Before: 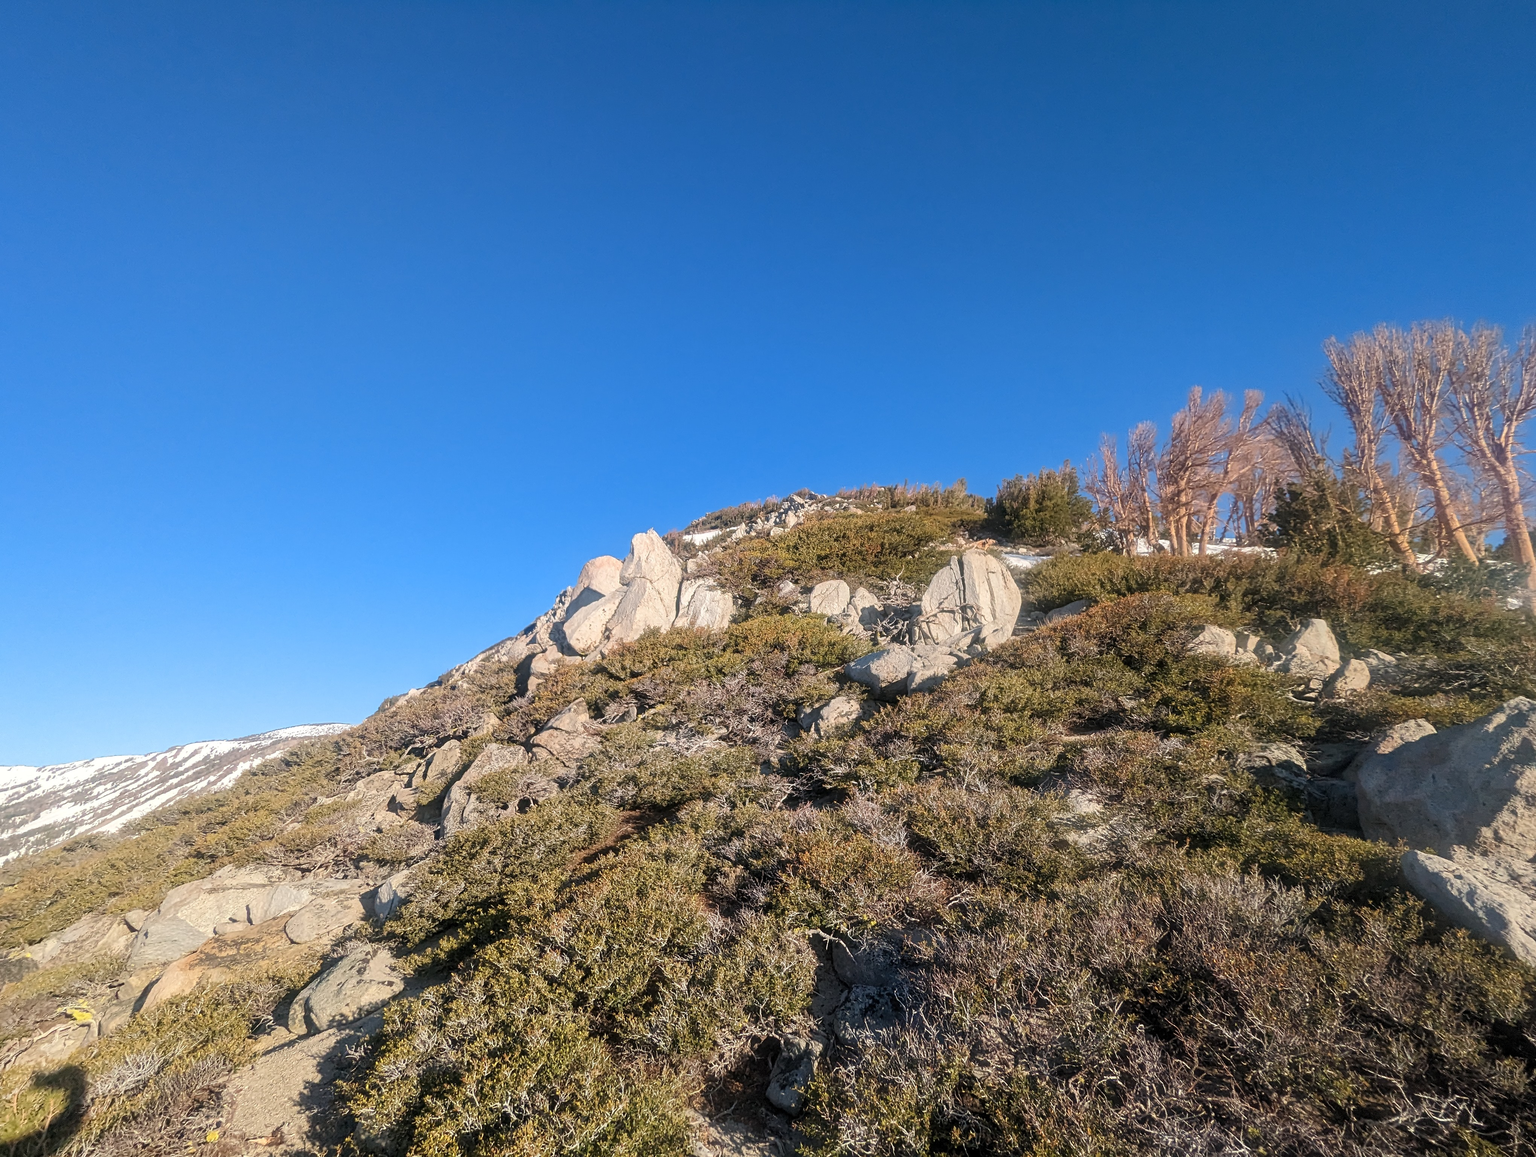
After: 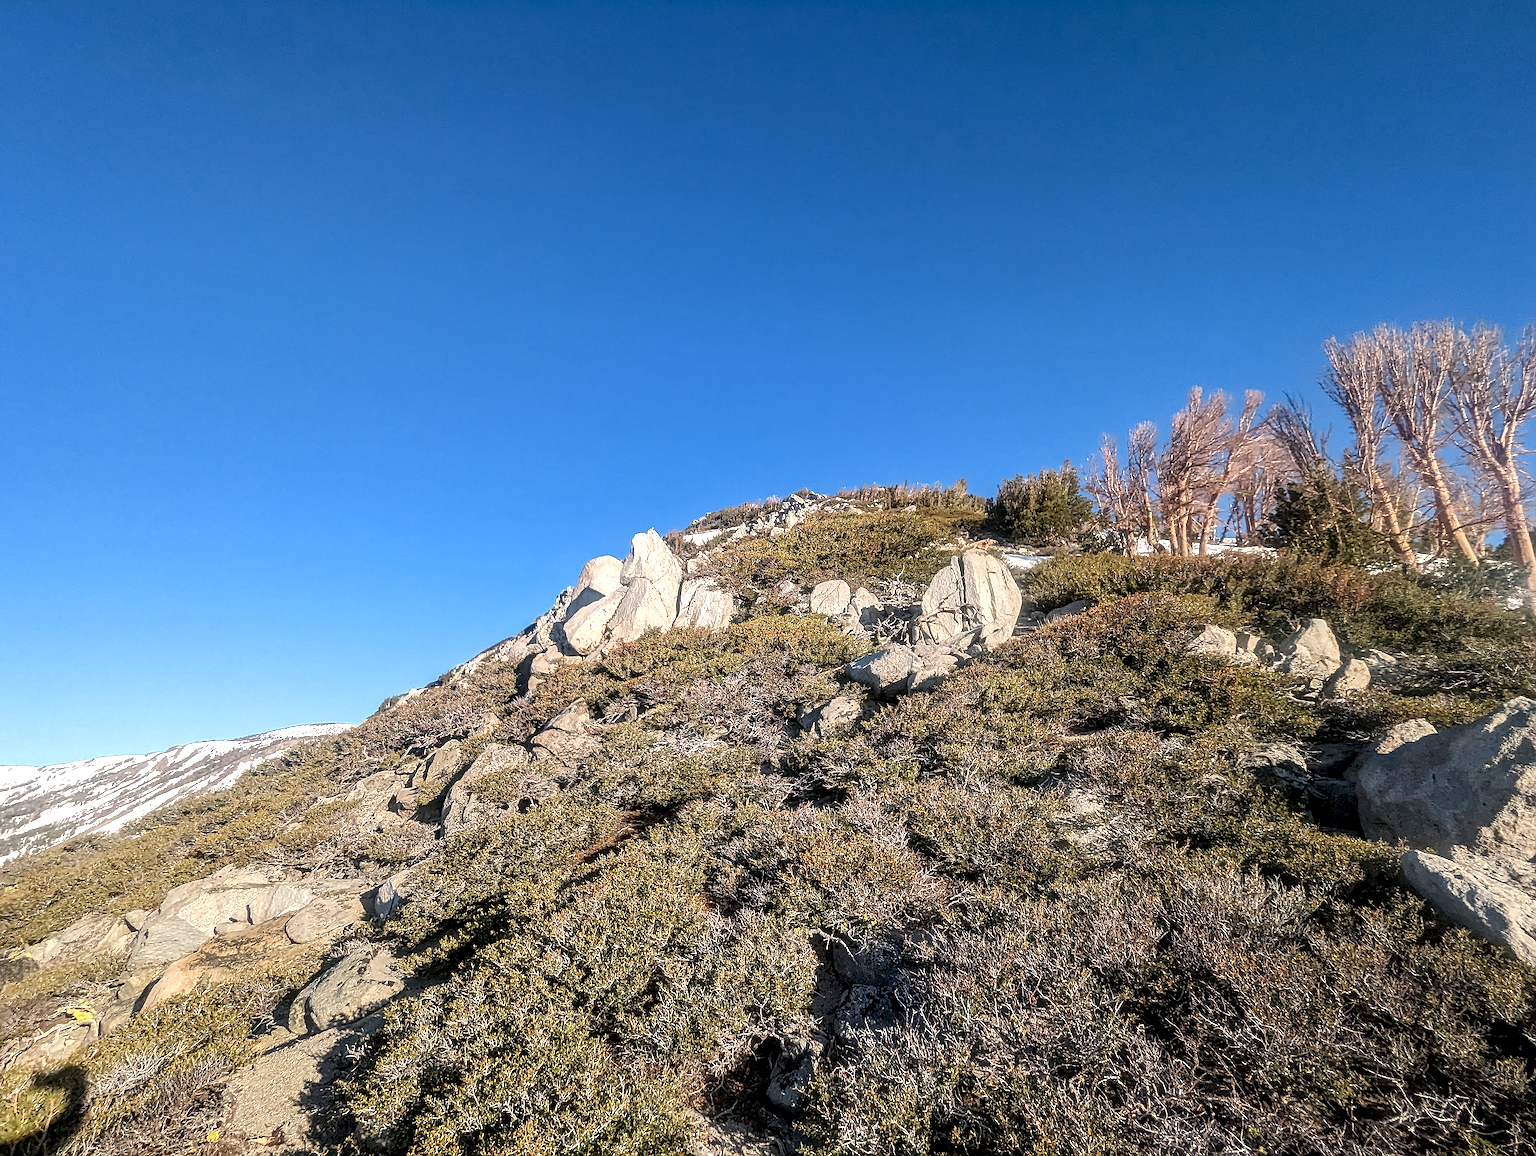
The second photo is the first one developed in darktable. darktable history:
sharpen: radius 1.4, amount 1.25, threshold 0.7
local contrast: highlights 60%, shadows 60%, detail 160%
